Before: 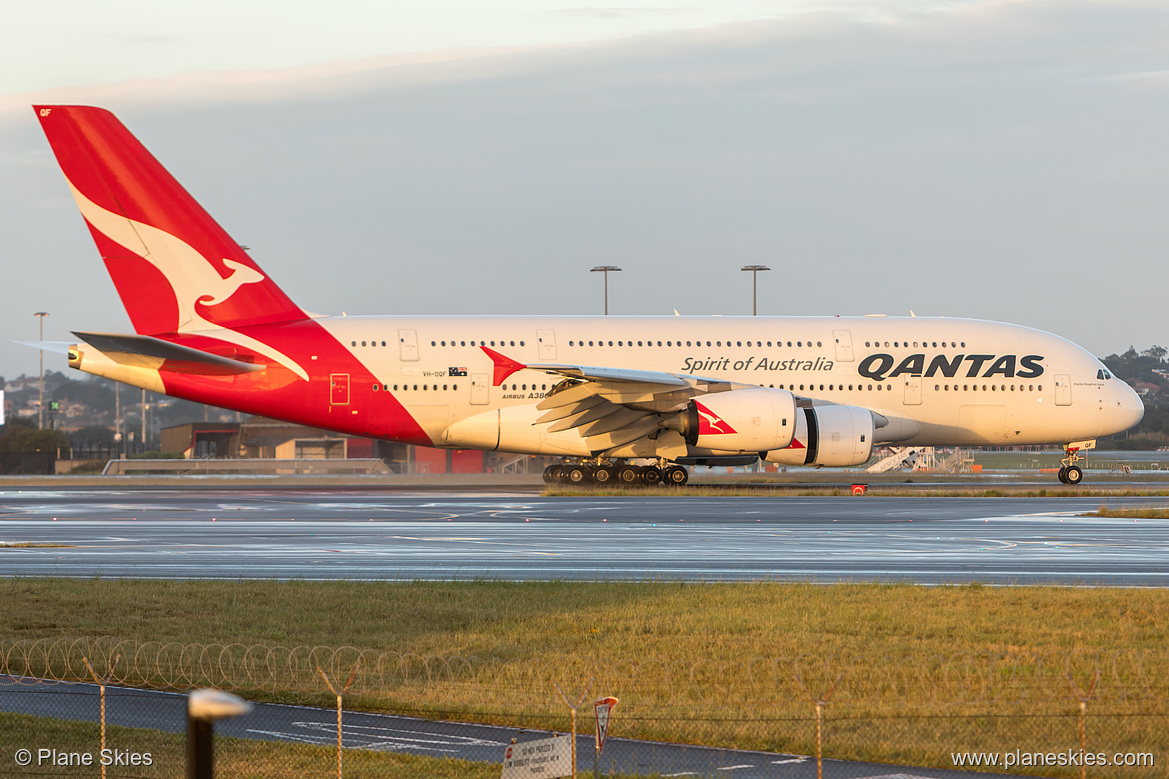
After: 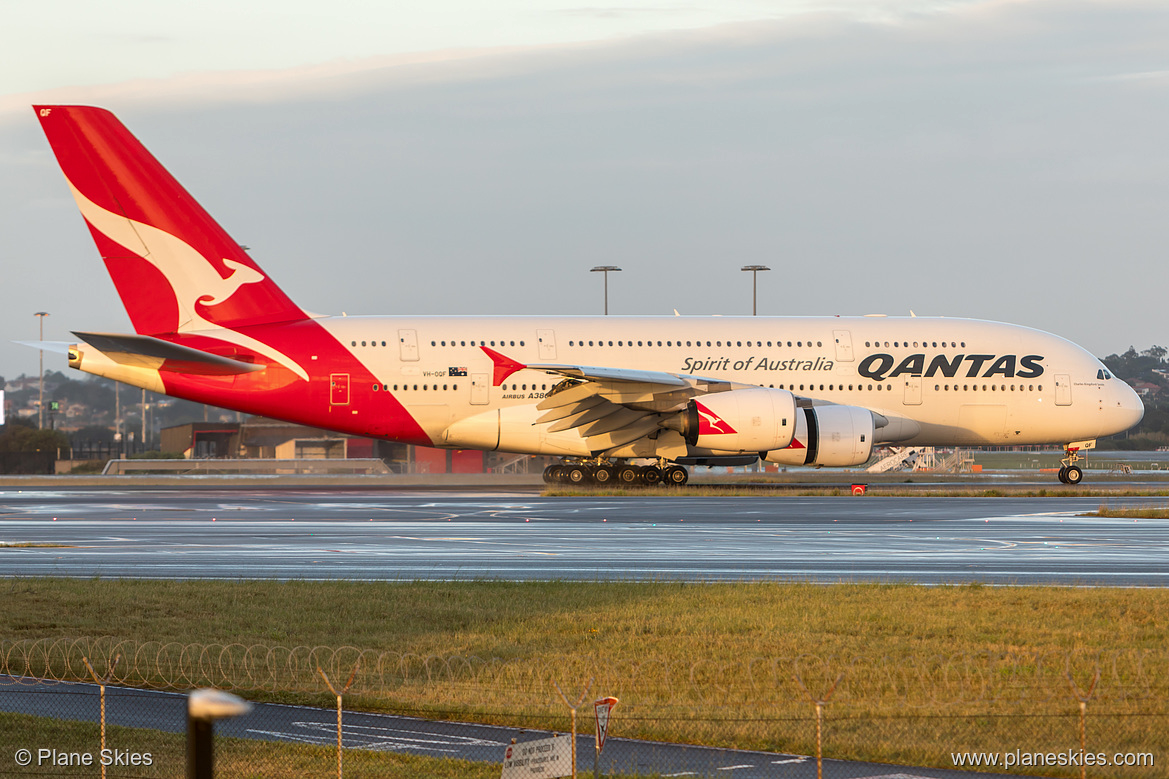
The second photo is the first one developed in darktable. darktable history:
contrast brightness saturation: contrast 0.03, brightness -0.03
